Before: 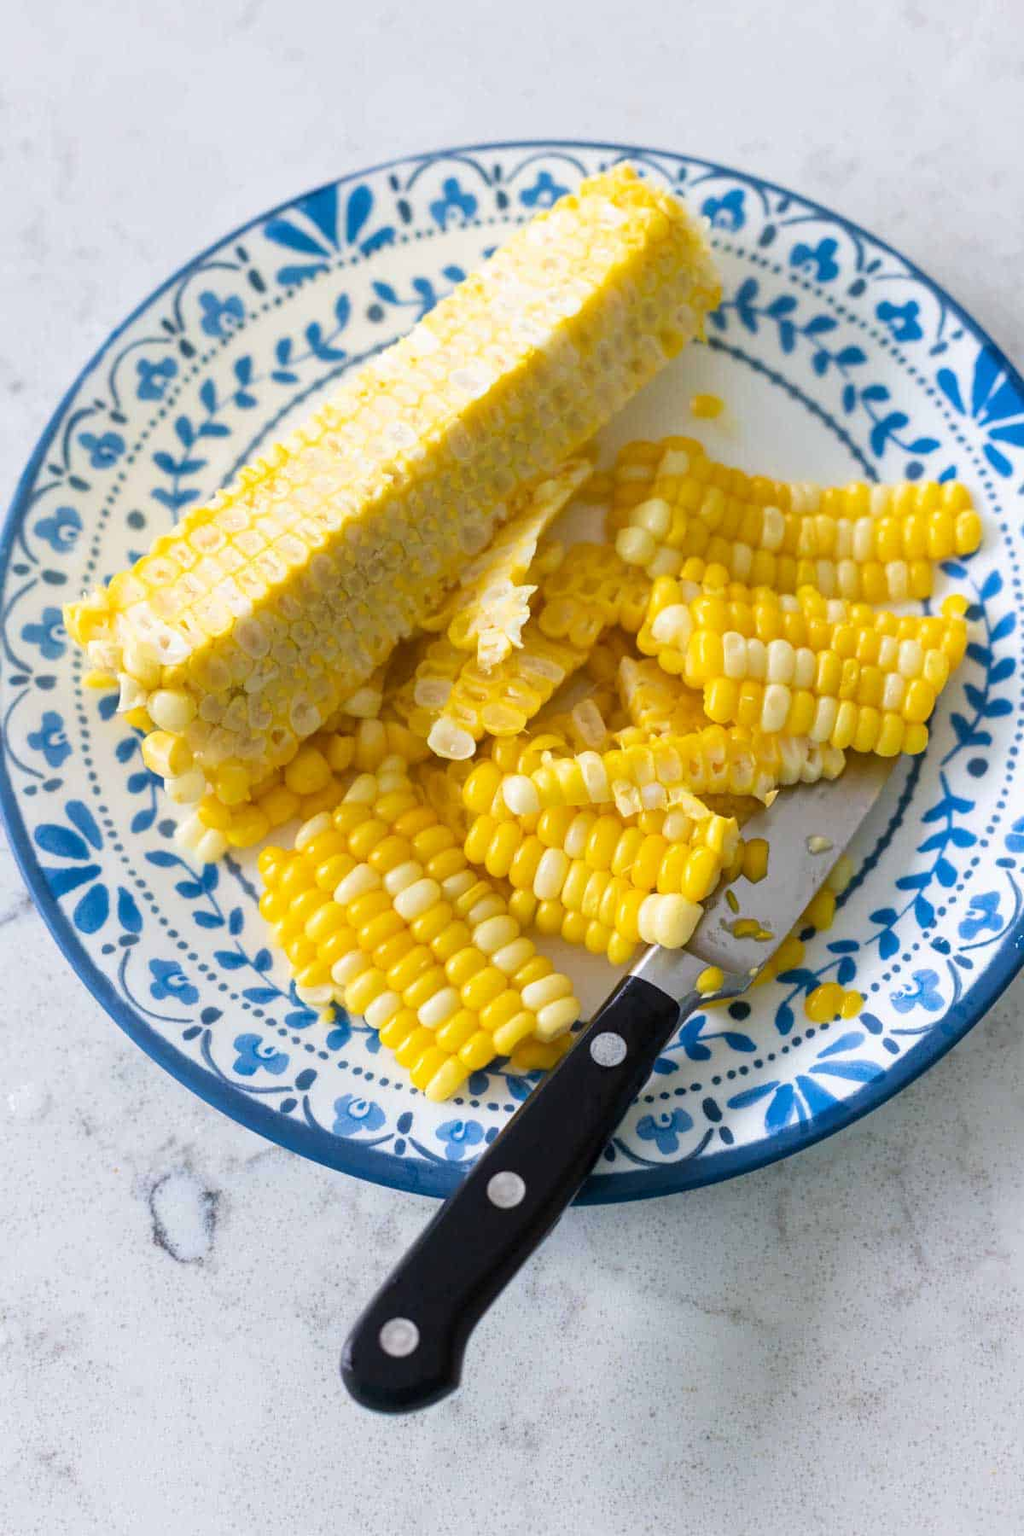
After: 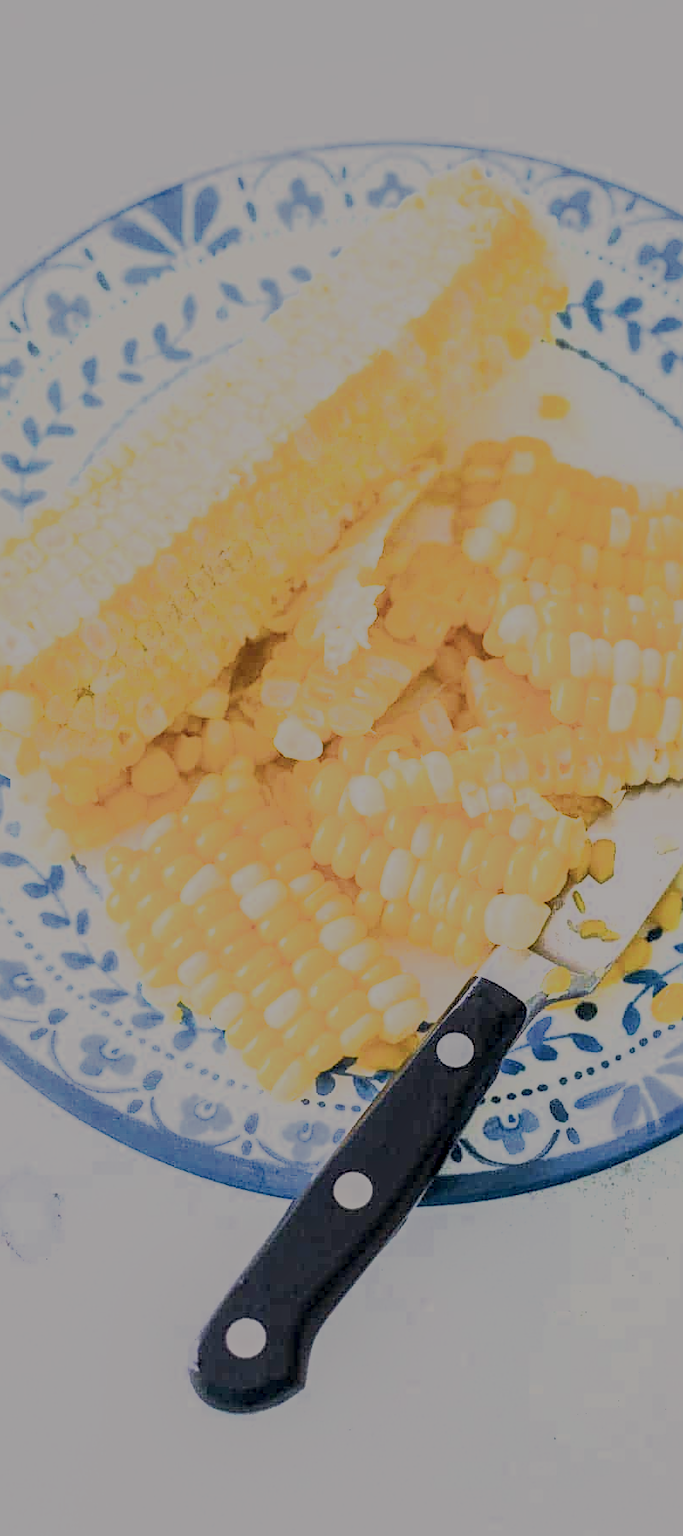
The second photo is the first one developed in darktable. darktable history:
crop and rotate: left 15.074%, right 18.167%
exposure: black level correction 0, exposure 1.386 EV, compensate exposure bias true, compensate highlight preservation false
filmic rgb: black relative exposure -13.11 EV, white relative exposure 4 EV, target white luminance 85.047%, hardness 6.29, latitude 41.24%, contrast 0.853, shadows ↔ highlights balance 8.95%
tone equalizer: -8 EV 0.036 EV, edges refinement/feathering 500, mask exposure compensation -1.57 EV, preserve details no
color correction: highlights a* 2.93, highlights b* 5.02, shadows a* -1.64, shadows b* -4.88, saturation 0.793
sharpen: on, module defaults
local contrast: highlights 62%, detail 143%, midtone range 0.421
